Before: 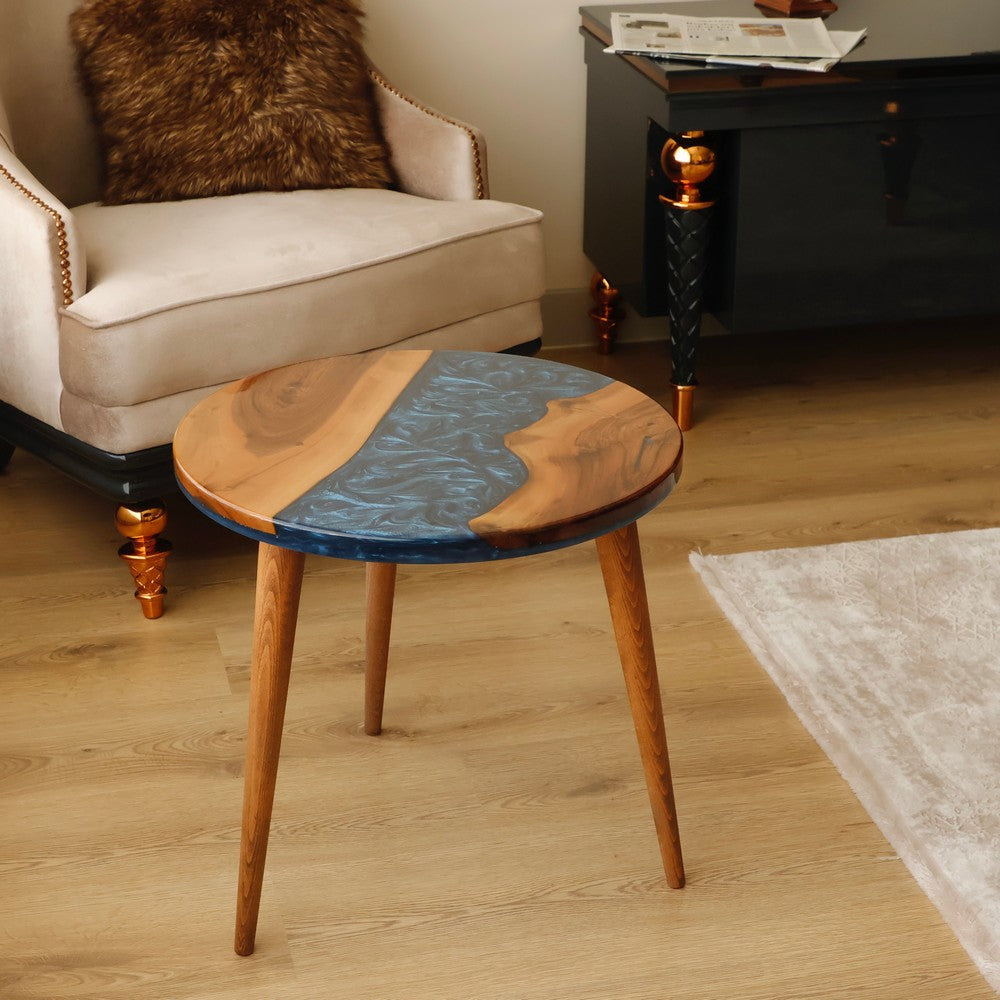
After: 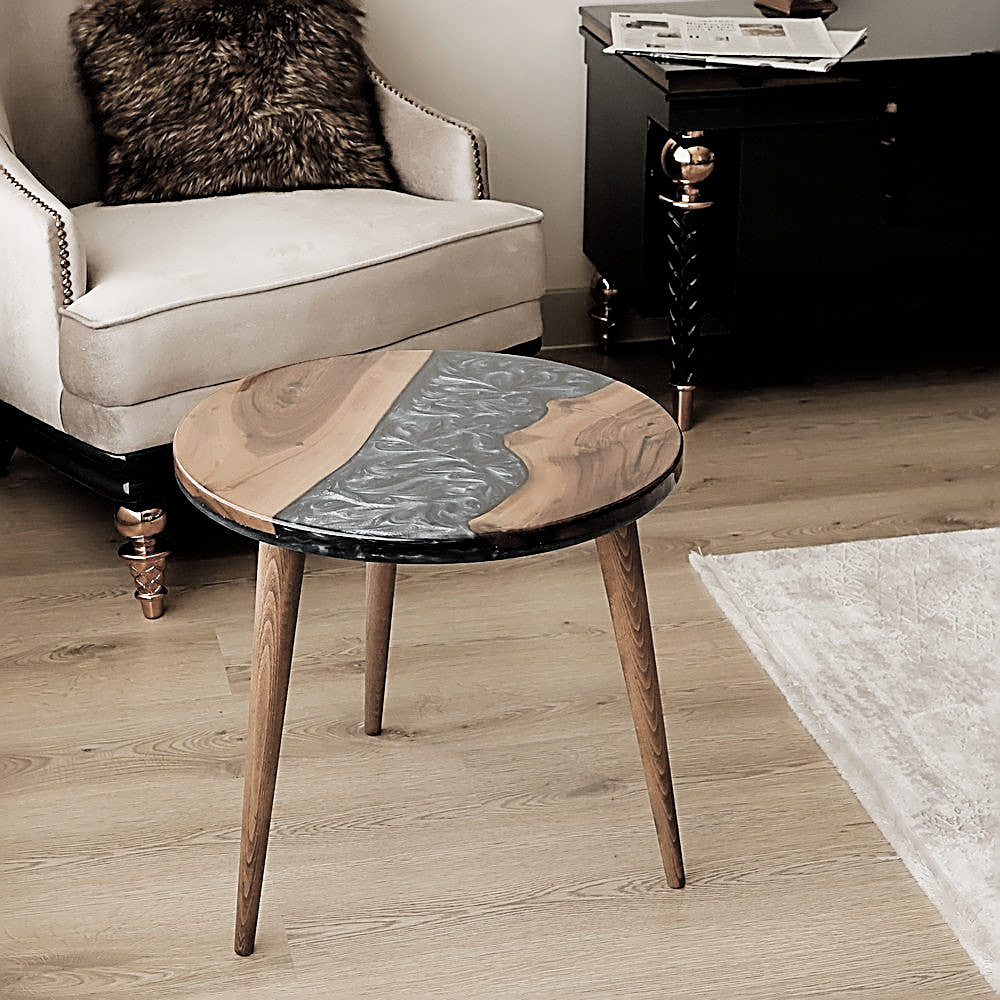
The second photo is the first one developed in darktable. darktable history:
sharpen: amount 1.861
filmic rgb: black relative exposure -5 EV, white relative exposure 3.5 EV, hardness 3.19, contrast 1.2, highlights saturation mix -50%
color zones: curves: ch0 [(0, 0.613) (0.01, 0.613) (0.245, 0.448) (0.498, 0.529) (0.642, 0.665) (0.879, 0.777) (0.99, 0.613)]; ch1 [(0, 0.035) (0.121, 0.189) (0.259, 0.197) (0.415, 0.061) (0.589, 0.022) (0.732, 0.022) (0.857, 0.026) (0.991, 0.053)]
exposure: black level correction 0.001, exposure 0.5 EV, compensate exposure bias true, compensate highlight preservation false
